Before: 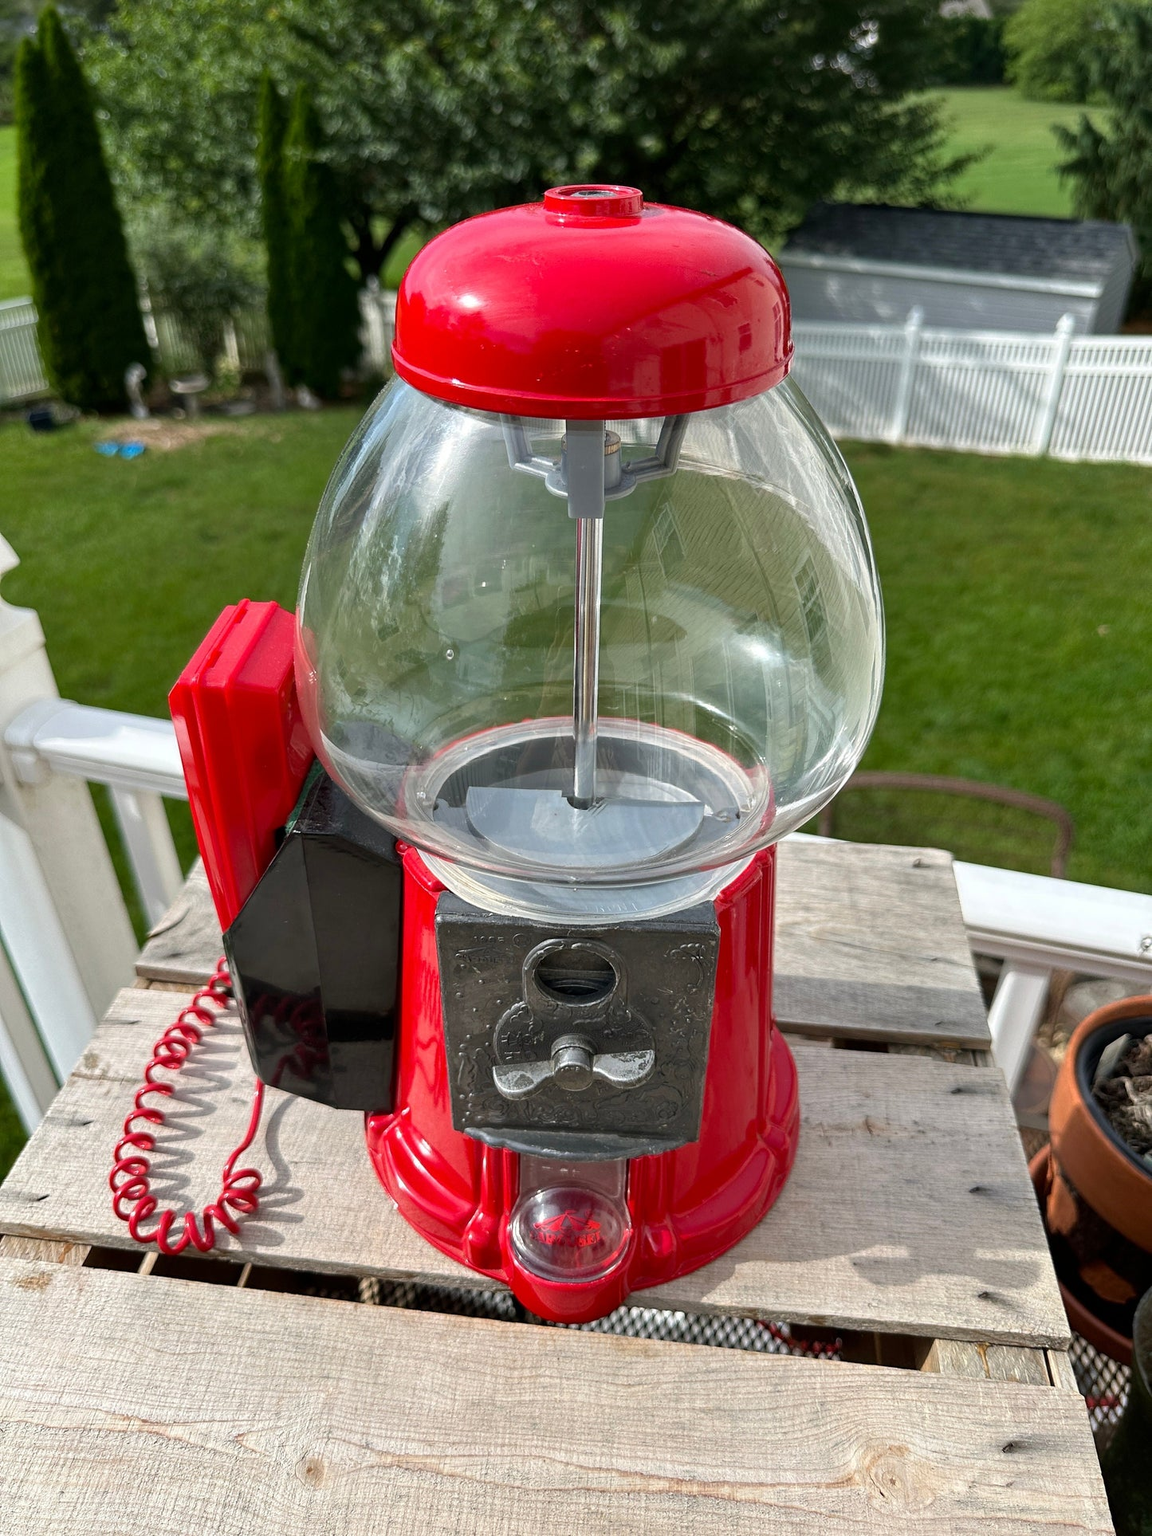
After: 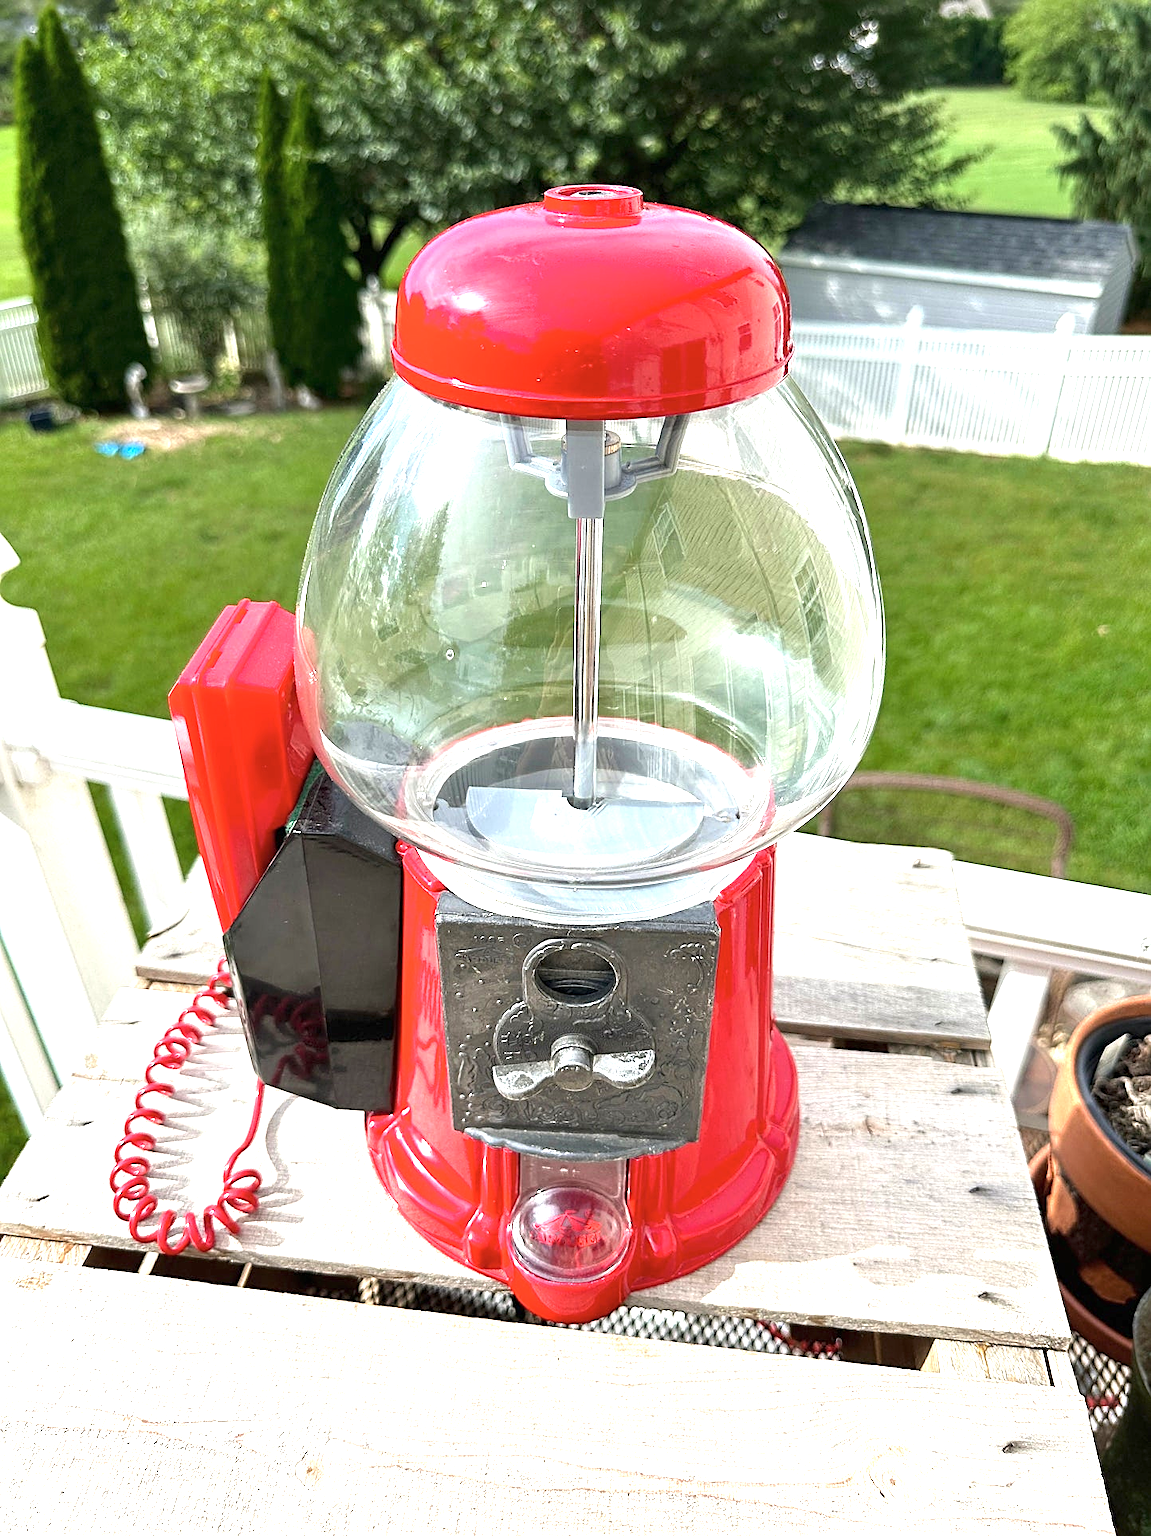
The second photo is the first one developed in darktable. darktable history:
exposure: black level correction 0, exposure 1.45 EV, compensate exposure bias true, compensate highlight preservation false
color zones: curves: ch0 [(0, 0.5) (0.143, 0.52) (0.286, 0.5) (0.429, 0.5) (0.571, 0.5) (0.714, 0.5) (0.857, 0.5) (1, 0.5)]; ch1 [(0, 0.489) (0.155, 0.45) (0.286, 0.466) (0.429, 0.5) (0.571, 0.5) (0.714, 0.5) (0.857, 0.5) (1, 0.489)]
sharpen: on, module defaults
